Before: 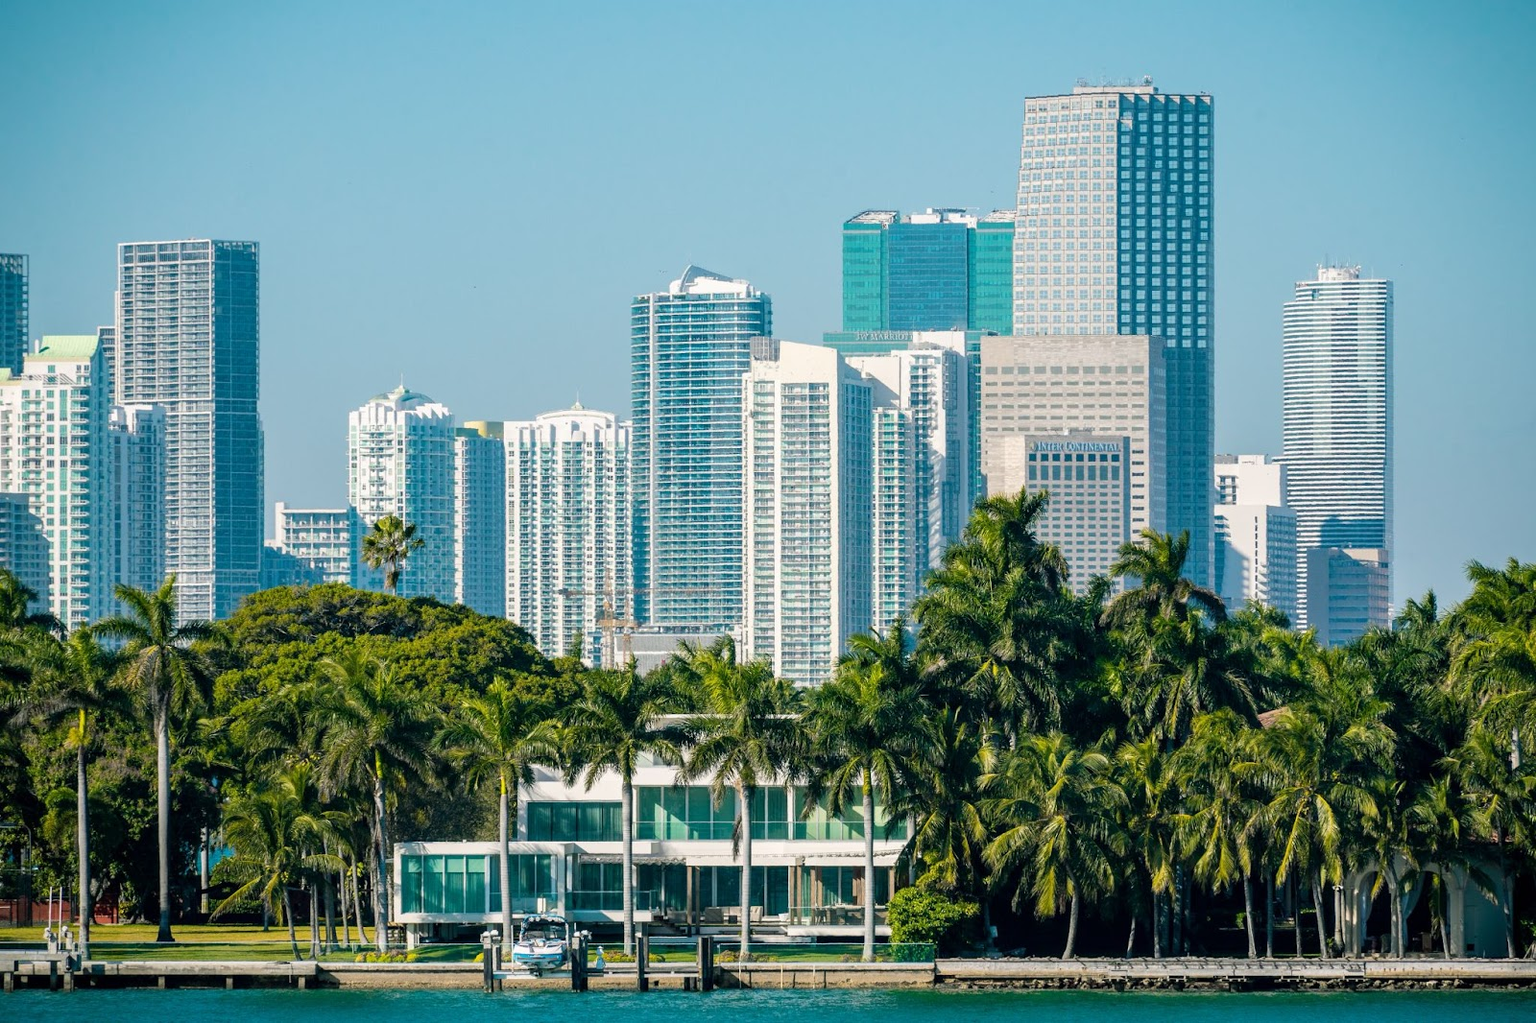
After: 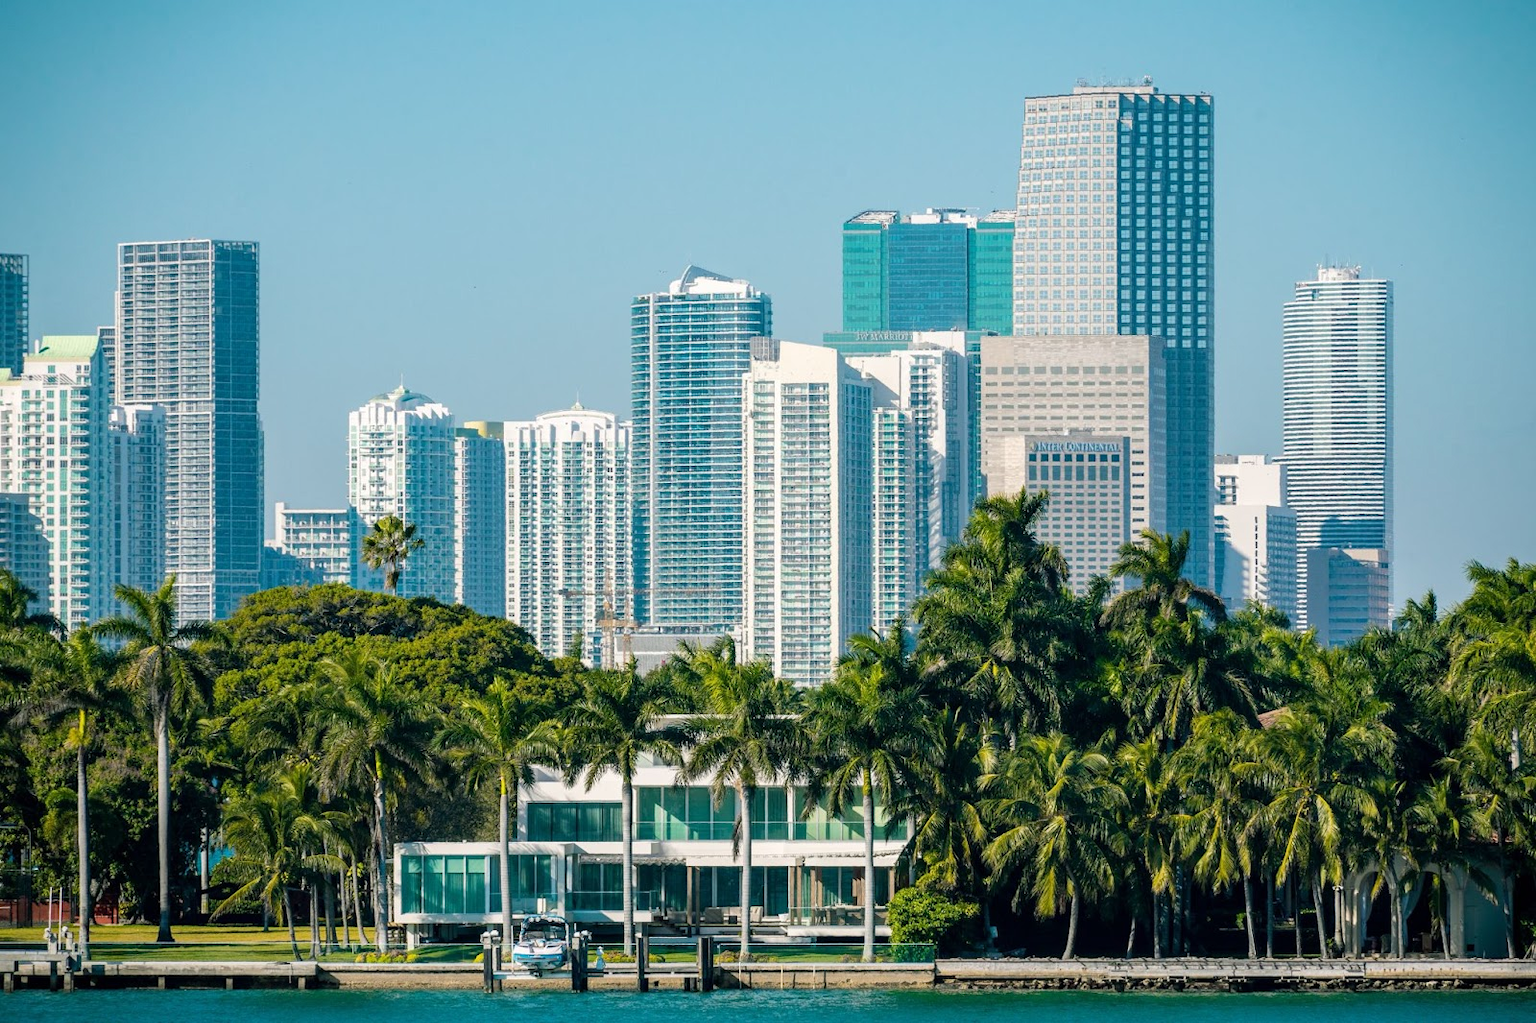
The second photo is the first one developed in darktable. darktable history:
tone equalizer: mask exposure compensation -0.5 EV
